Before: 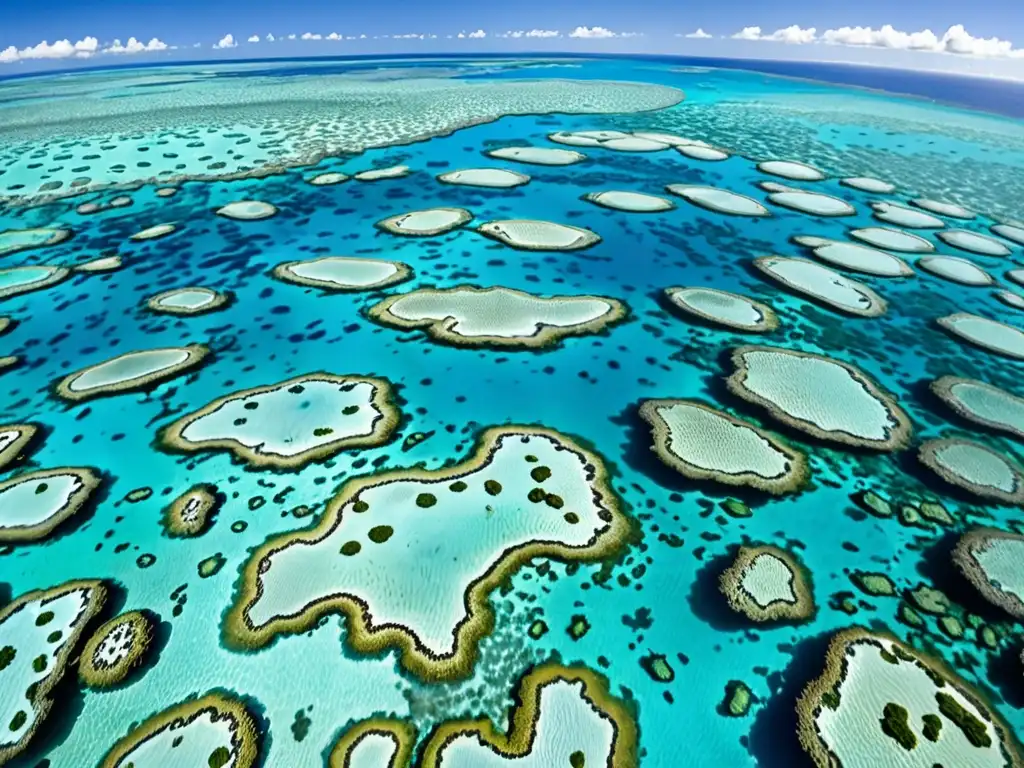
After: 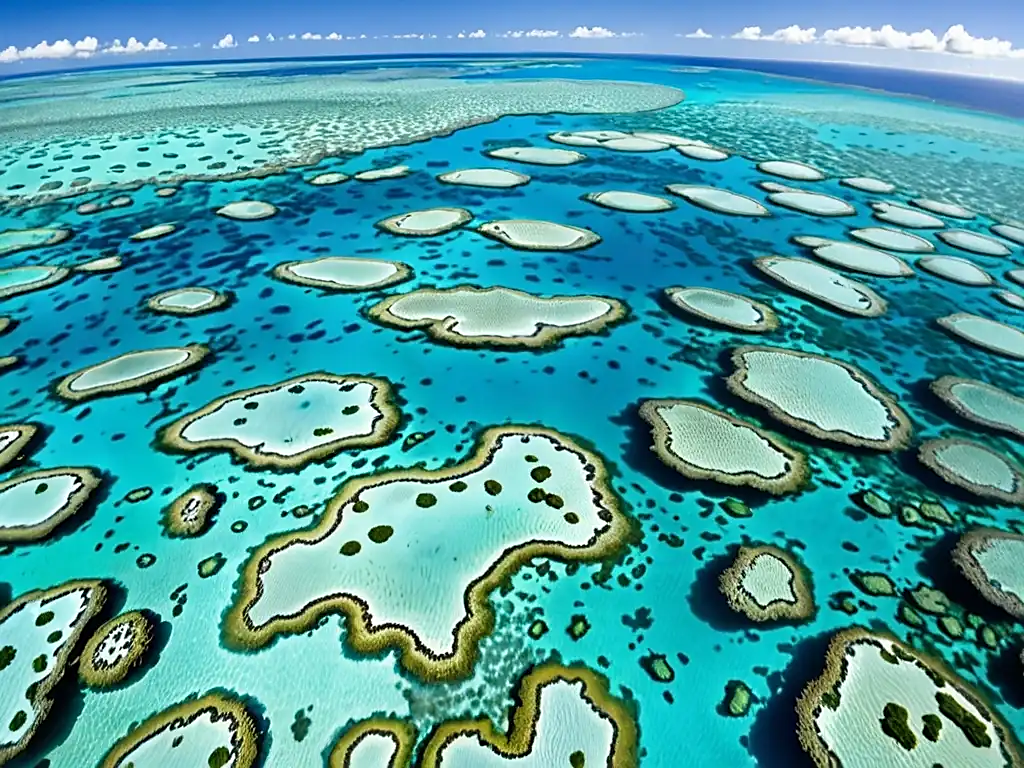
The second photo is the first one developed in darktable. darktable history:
levels: black 0.074%
sharpen: radius 1.912, amount 0.402, threshold 1.411
